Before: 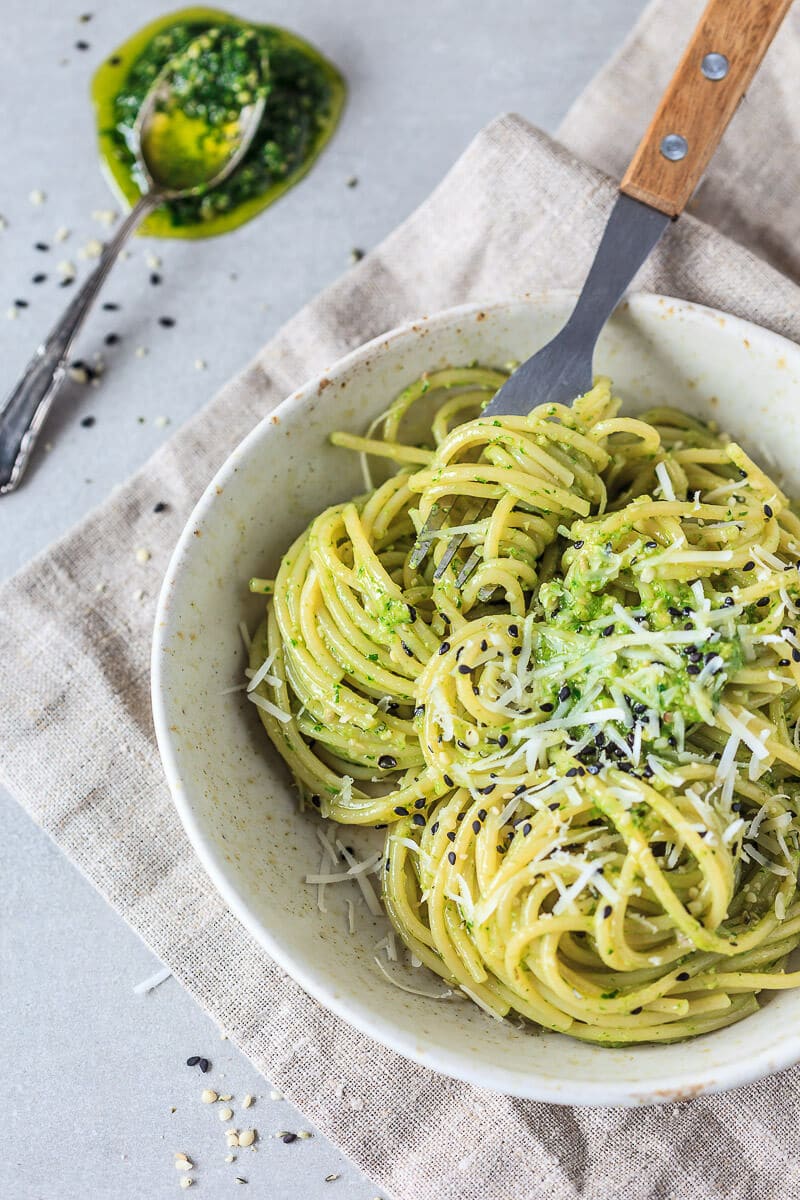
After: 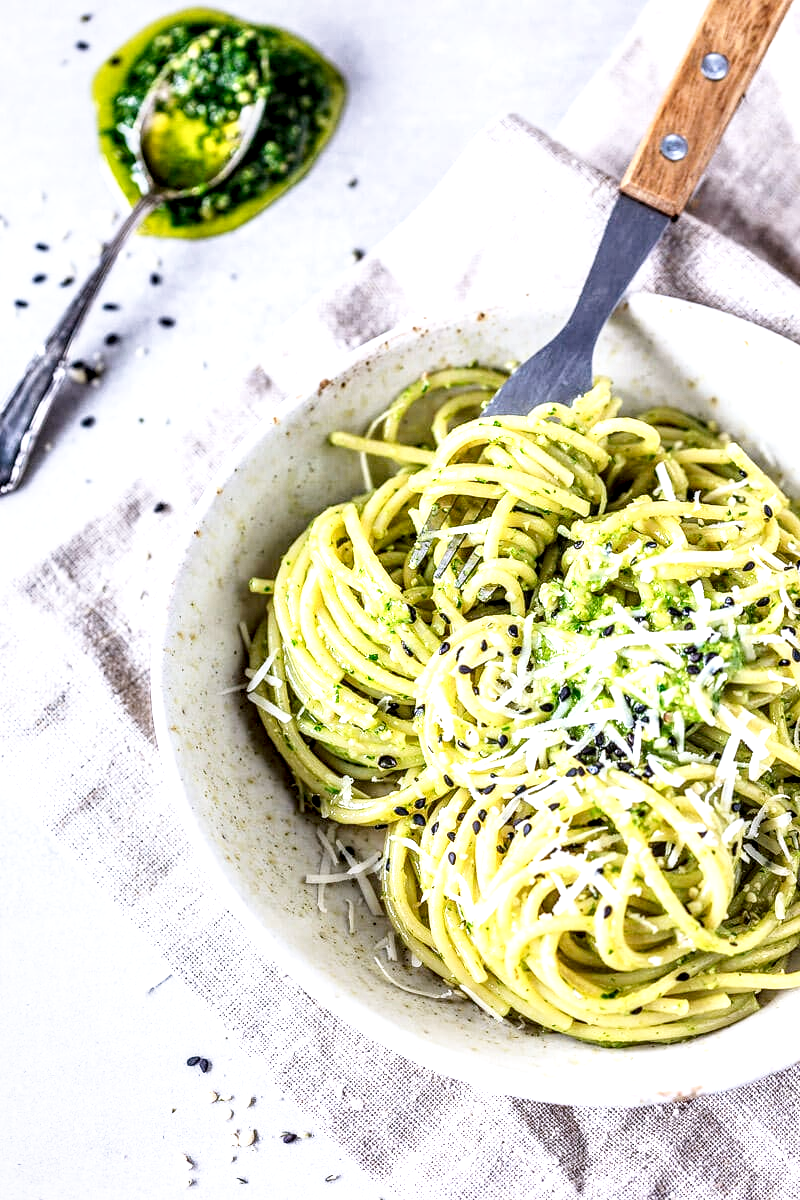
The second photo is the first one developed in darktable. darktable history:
local contrast: highlights 65%, shadows 54%, detail 169%, midtone range 0.514
base curve: curves: ch0 [(0, 0) (0.088, 0.125) (0.176, 0.251) (0.354, 0.501) (0.613, 0.749) (1, 0.877)], preserve colors none
tone curve: curves: ch0 [(0, 0) (0.003, 0.025) (0.011, 0.025) (0.025, 0.029) (0.044, 0.035) (0.069, 0.053) (0.1, 0.083) (0.136, 0.118) (0.177, 0.163) (0.224, 0.22) (0.277, 0.295) (0.335, 0.371) (0.399, 0.444) (0.468, 0.524) (0.543, 0.618) (0.623, 0.702) (0.709, 0.79) (0.801, 0.89) (0.898, 0.973) (1, 1)], preserve colors none
white balance: red 1.004, blue 1.096
